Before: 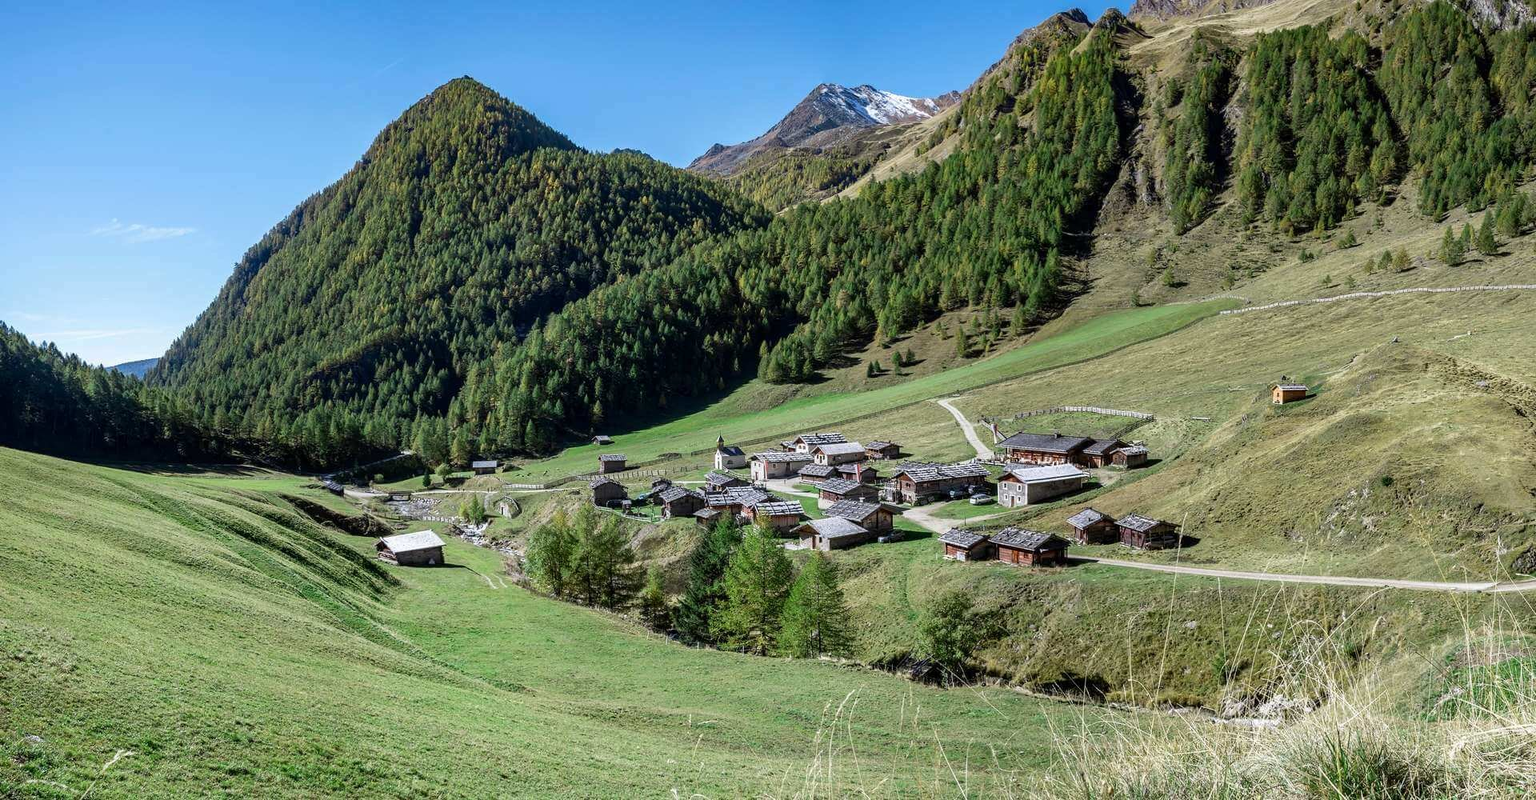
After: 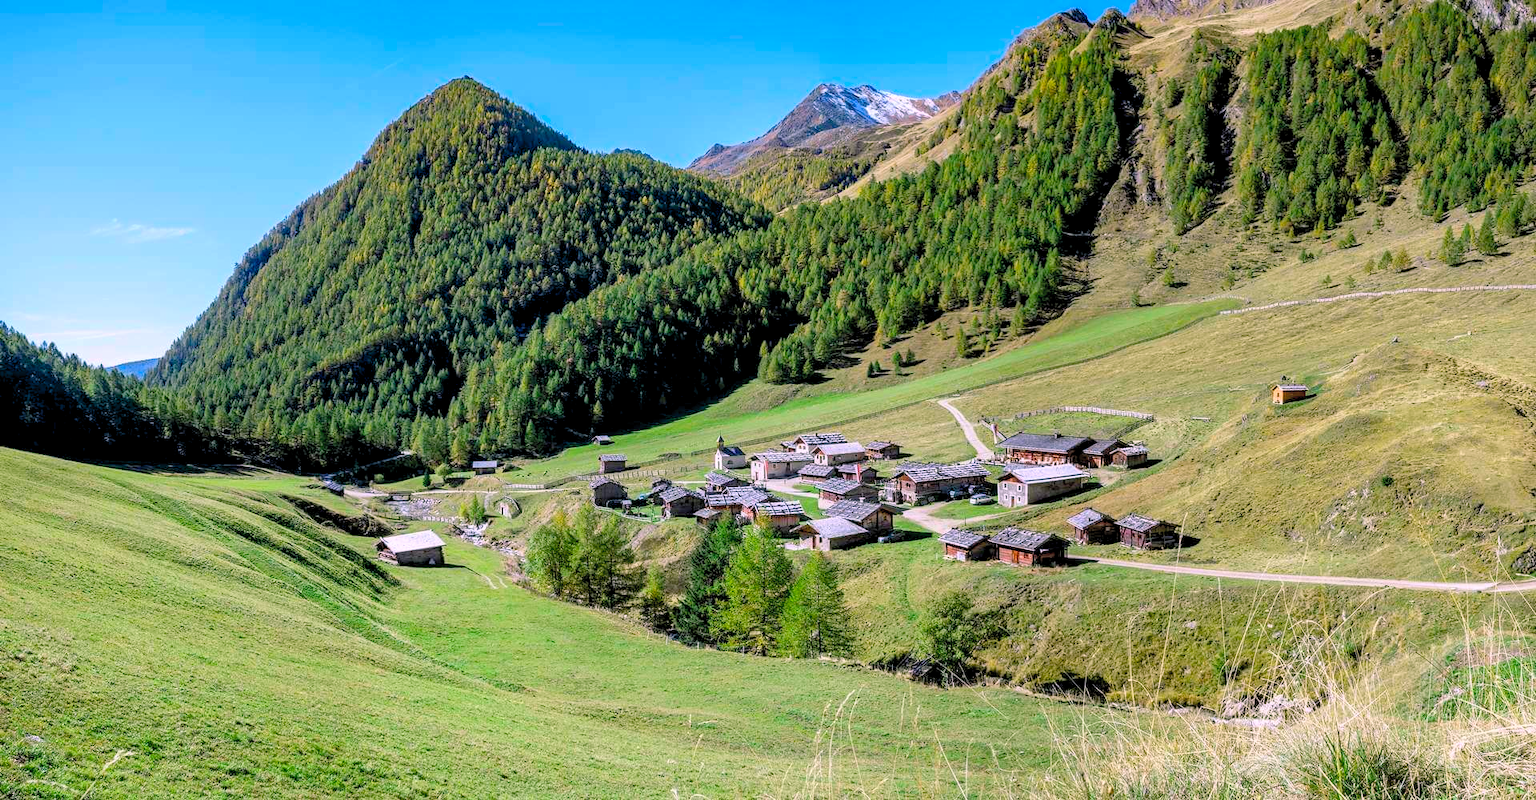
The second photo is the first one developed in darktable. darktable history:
contrast brightness saturation: brightness 0.18, saturation -0.5
color balance rgb: shadows lift › chroma 2%, shadows lift › hue 217.2°, power › chroma 0.25%, power › hue 60°, highlights gain › chroma 1.5%, highlights gain › hue 309.6°, global offset › luminance -0.5%, perceptual saturation grading › global saturation 15%, global vibrance 20%
color correction: highlights a* 1.59, highlights b* -1.7, saturation 2.48
